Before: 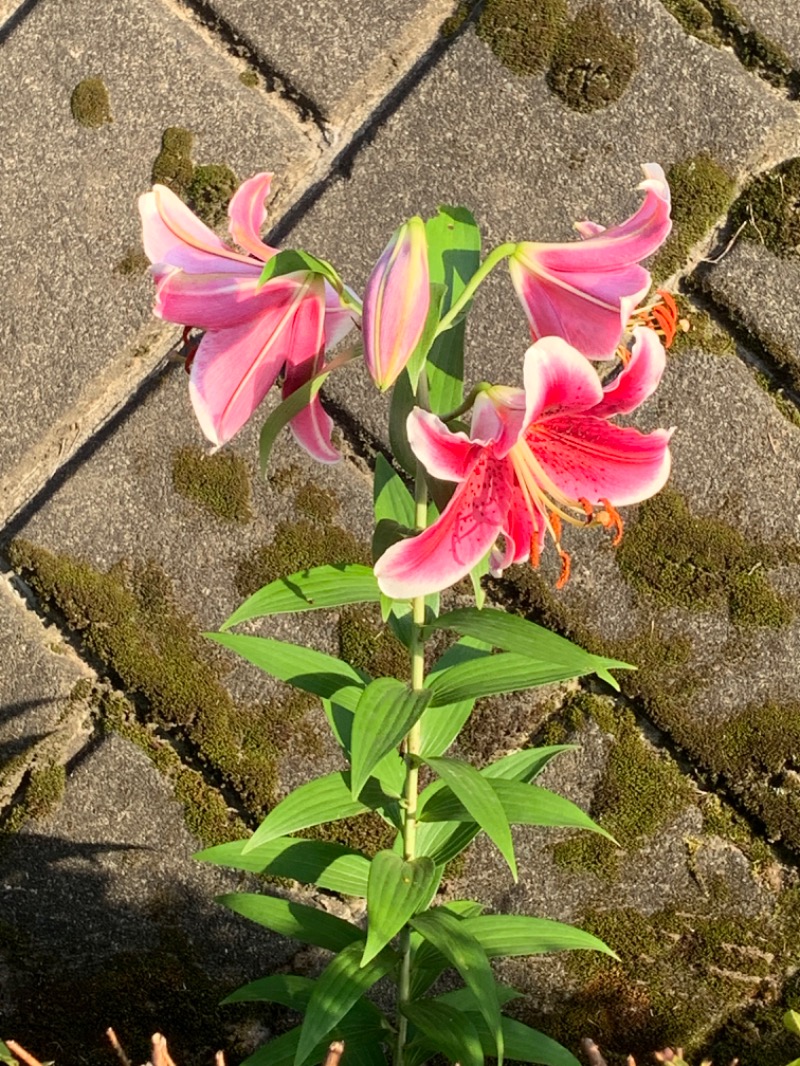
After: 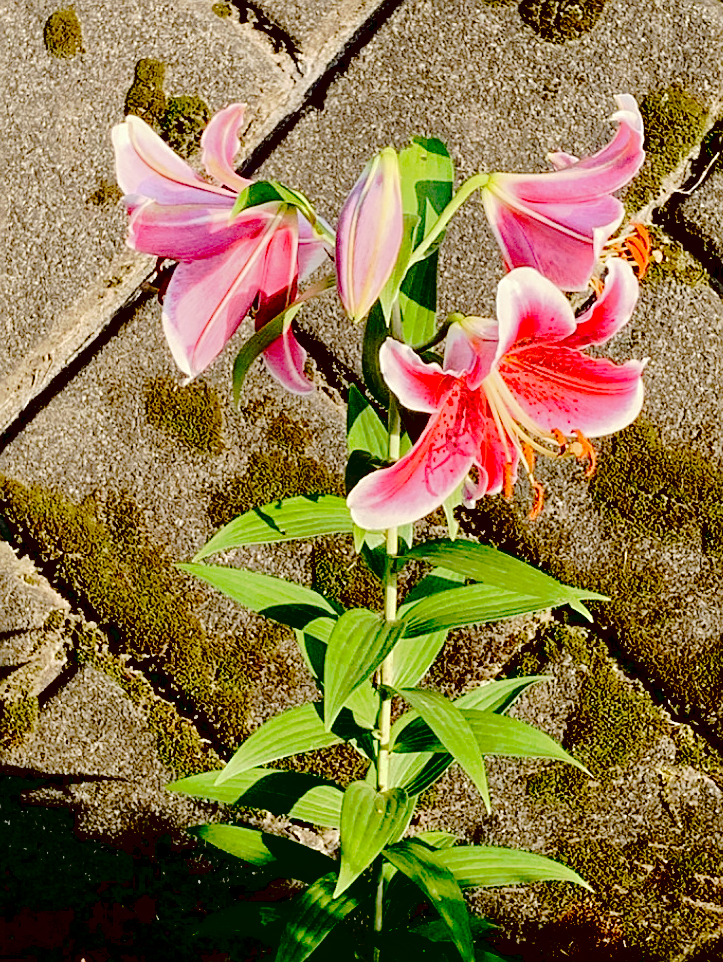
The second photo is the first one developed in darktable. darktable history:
contrast brightness saturation: contrast 0.013, saturation -0.069
tone curve: curves: ch0 [(0, 0) (0.003, 0.051) (0.011, 0.052) (0.025, 0.055) (0.044, 0.062) (0.069, 0.068) (0.1, 0.077) (0.136, 0.098) (0.177, 0.145) (0.224, 0.223) (0.277, 0.314) (0.335, 0.43) (0.399, 0.518) (0.468, 0.591) (0.543, 0.656) (0.623, 0.726) (0.709, 0.809) (0.801, 0.857) (0.898, 0.918) (1, 1)], preserve colors none
exposure: black level correction 0.047, exposure 0.013 EV, compensate highlight preservation false
crop: left 3.379%, top 6.485%, right 6.16%, bottom 3.232%
local contrast: highlights 100%, shadows 99%, detail 120%, midtone range 0.2
sharpen: on, module defaults
shadows and highlights: shadows -20.24, white point adjustment -2.11, highlights -34.73
